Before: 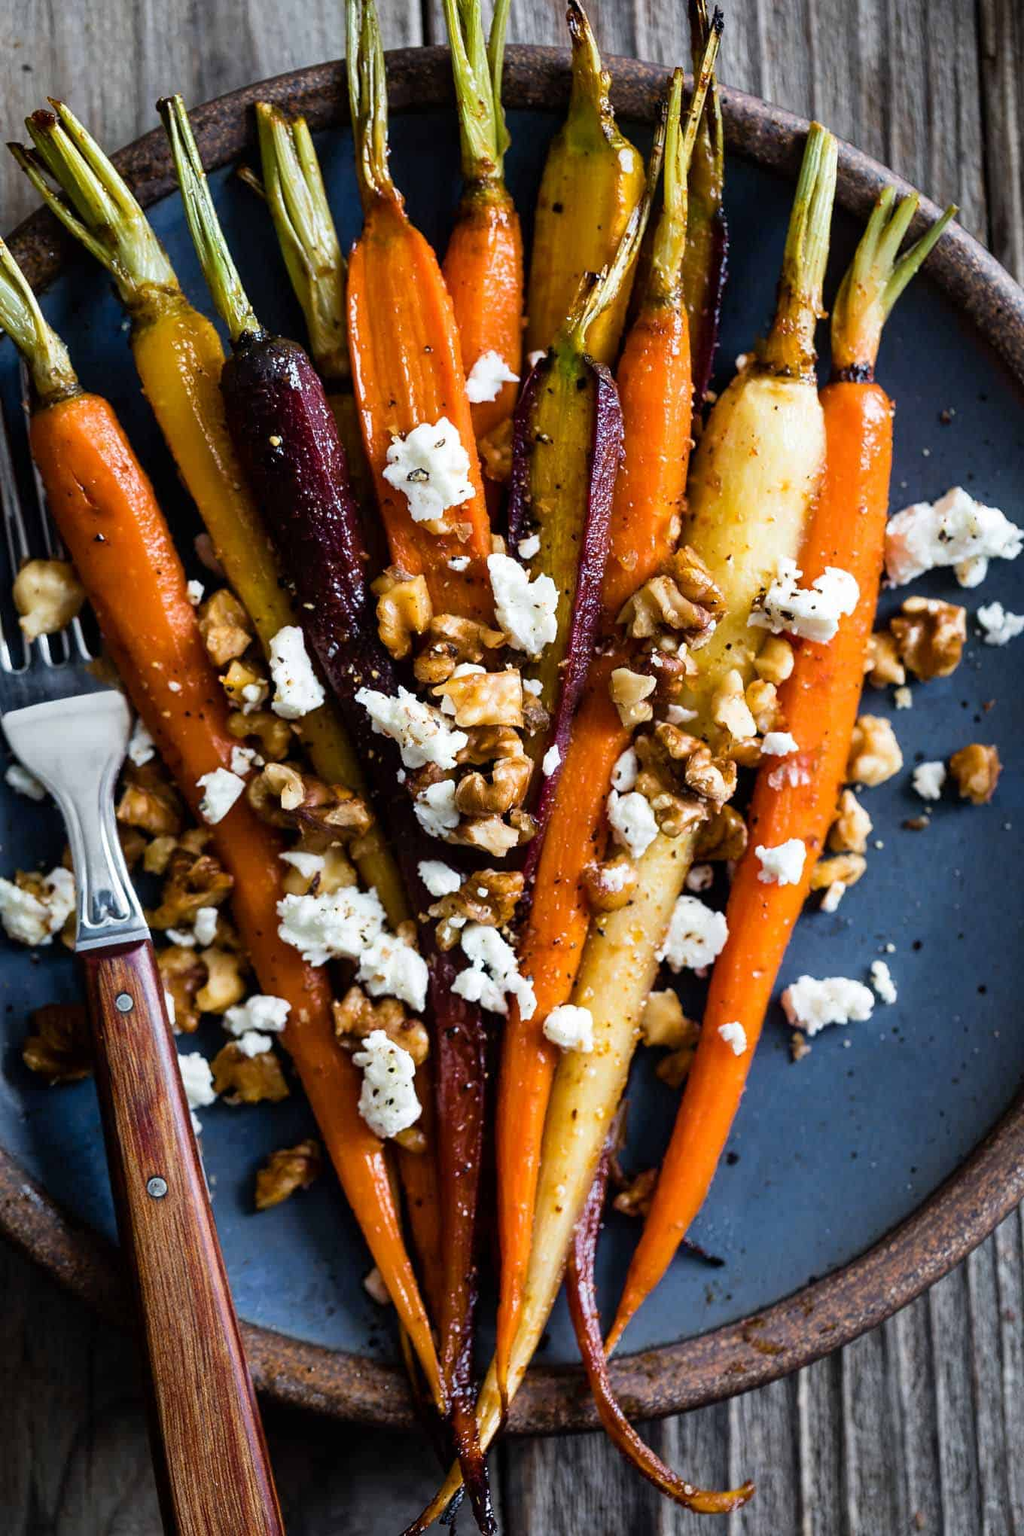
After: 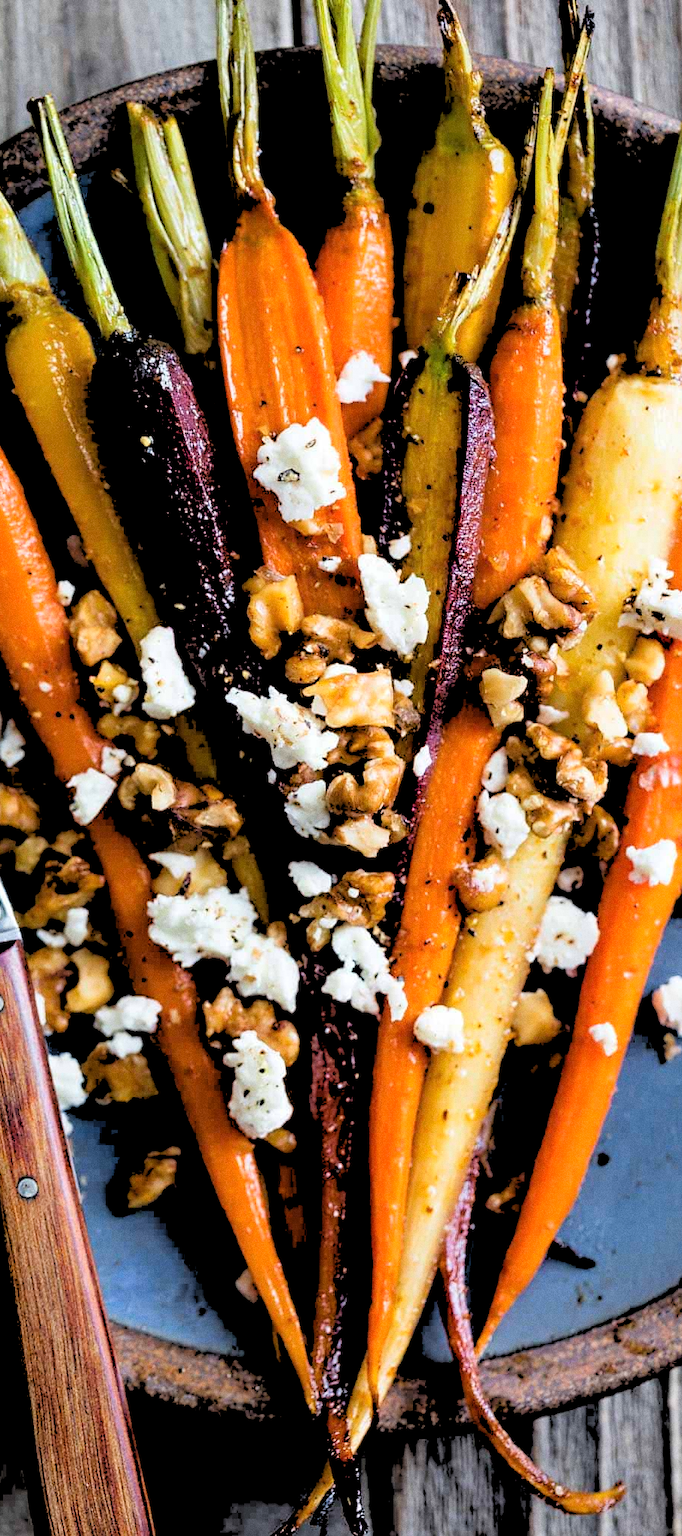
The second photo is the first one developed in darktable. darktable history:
rgb levels: levels [[0.027, 0.429, 0.996], [0, 0.5, 1], [0, 0.5, 1]]
crop and rotate: left 12.673%, right 20.66%
grain: coarseness 0.09 ISO
